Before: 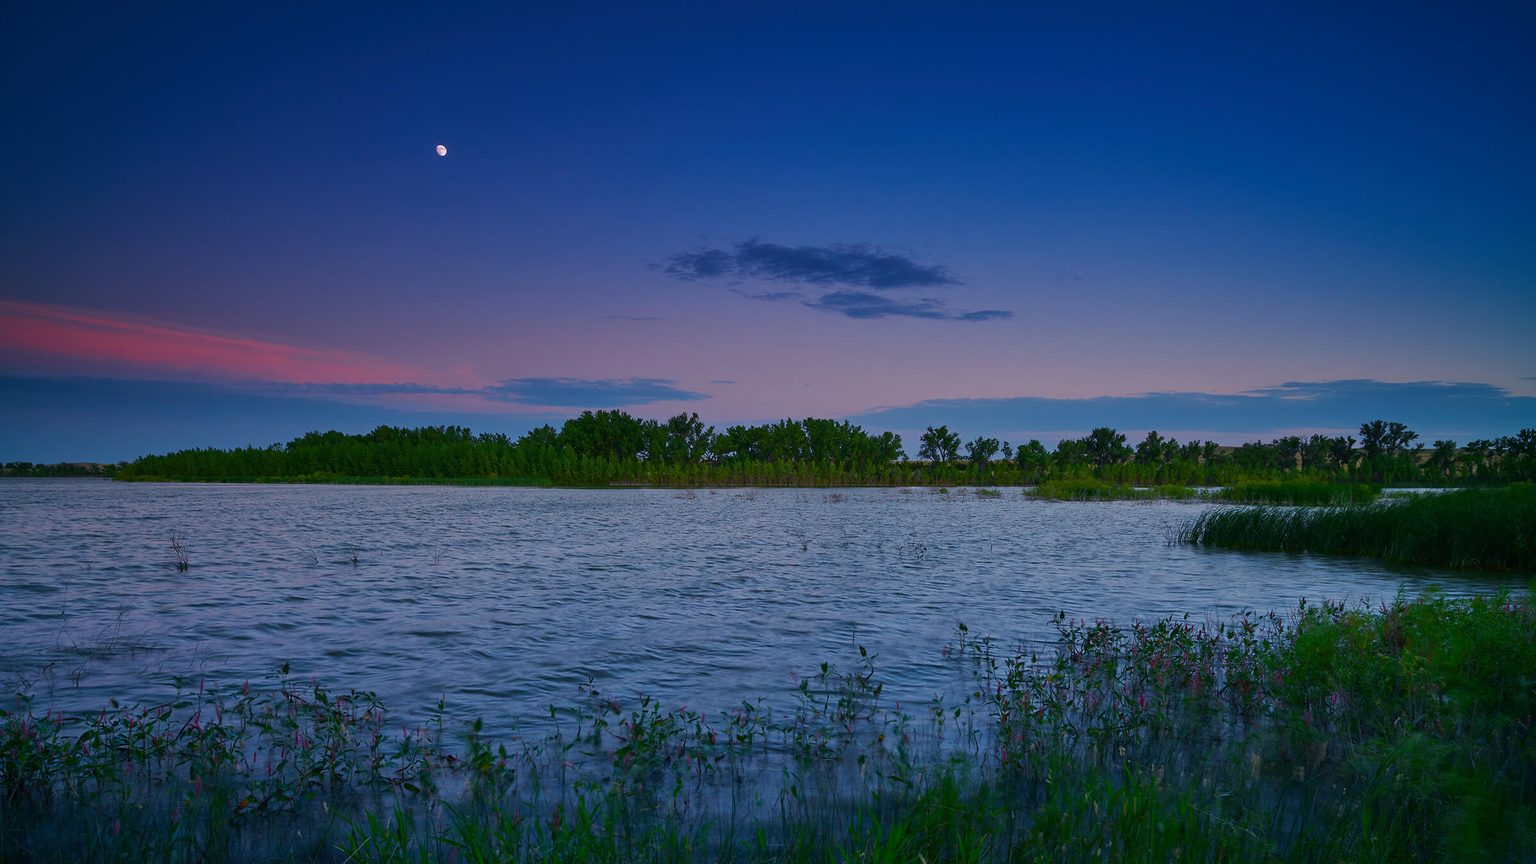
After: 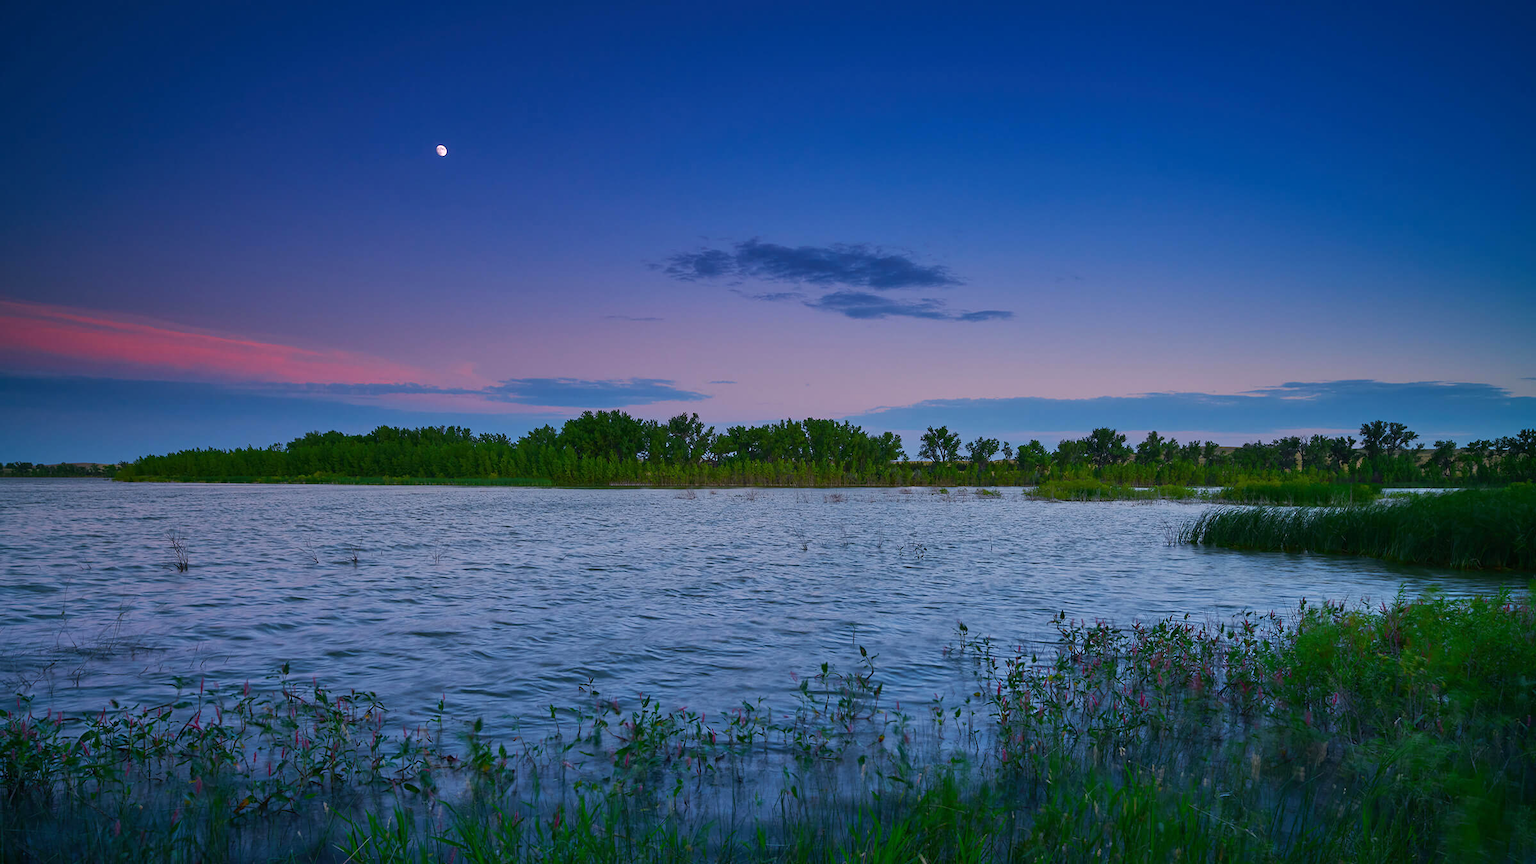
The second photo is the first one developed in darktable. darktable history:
exposure: exposure 0.428 EV, compensate highlight preservation false
levels: levels [0, 0.499, 1]
